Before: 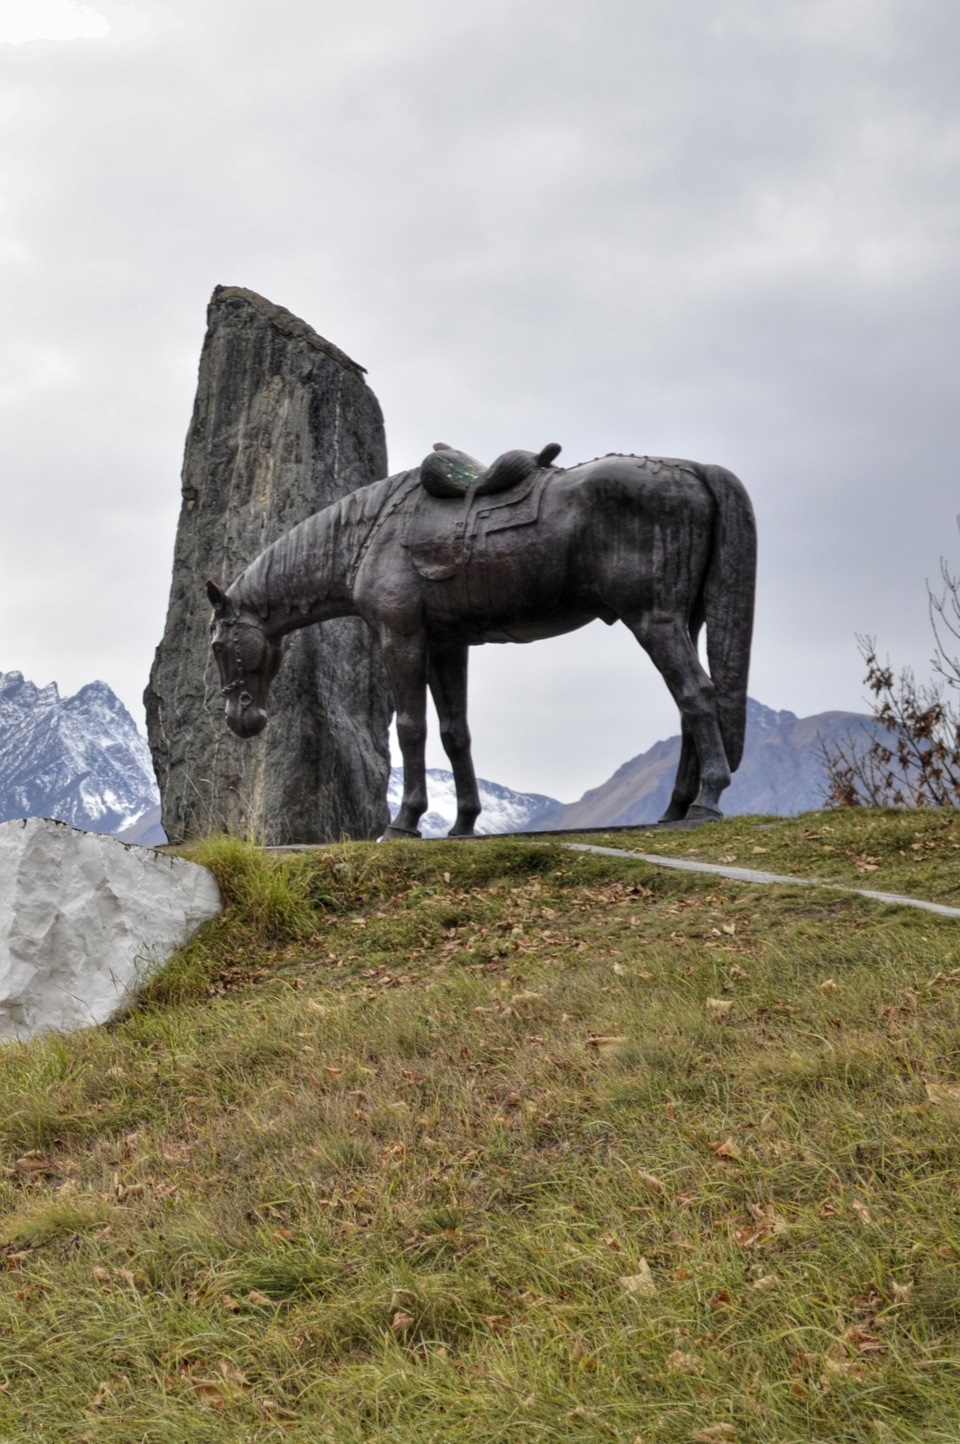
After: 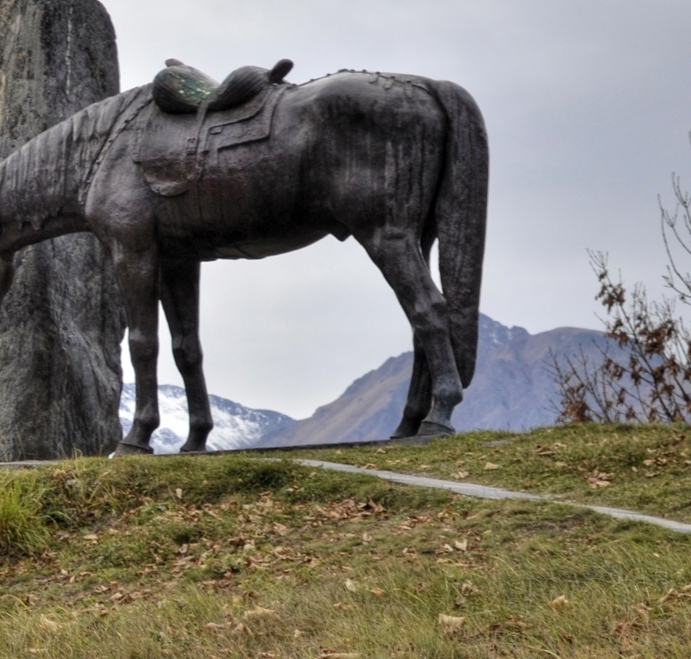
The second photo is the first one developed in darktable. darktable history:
crop and rotate: left 27.988%, top 26.656%, bottom 27.689%
